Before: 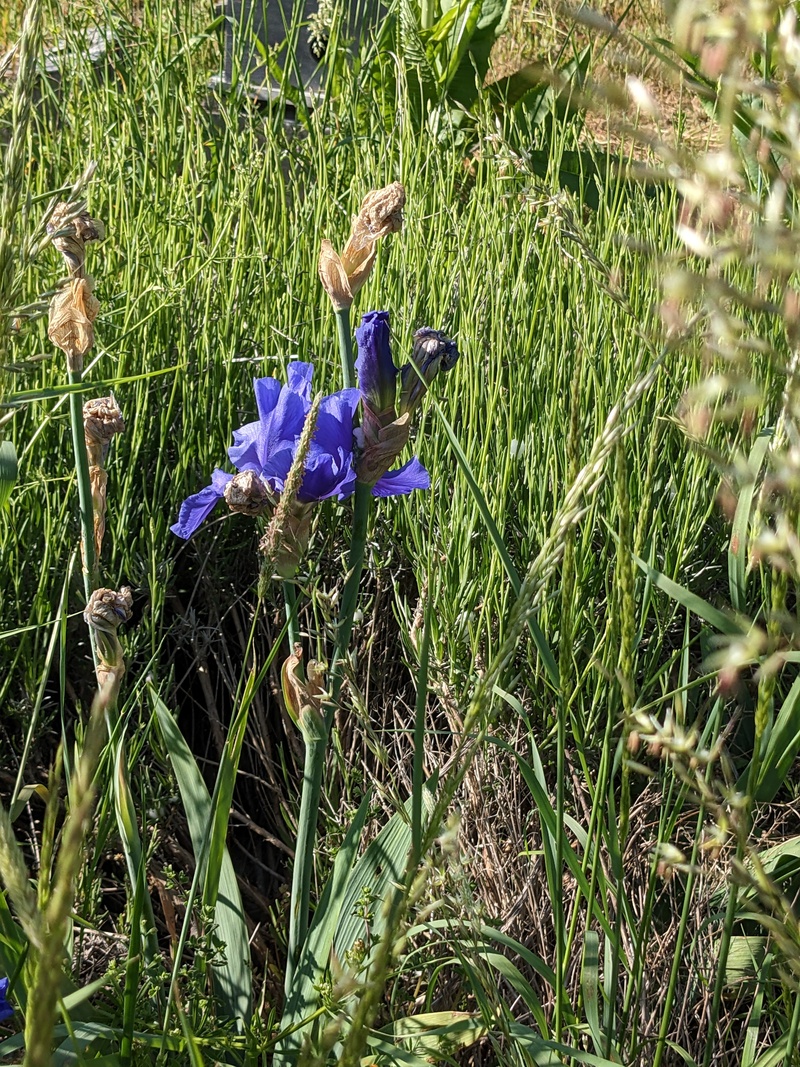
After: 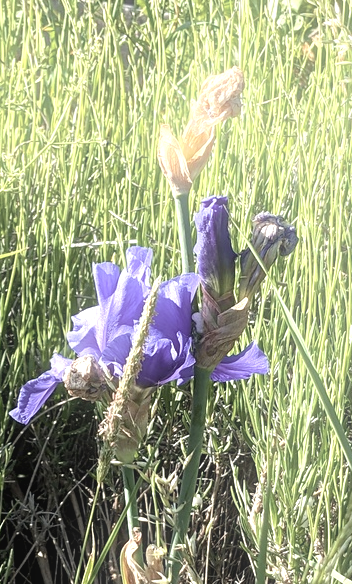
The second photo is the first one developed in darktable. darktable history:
crop: left 20.248%, top 10.86%, right 35.675%, bottom 34.321%
exposure: black level correction 0.001, exposure 1.116 EV, compensate highlight preservation false
rgb levels: preserve colors max RGB
bloom: size 5%, threshold 95%, strength 15%
contrast brightness saturation: contrast -0.05, saturation -0.41
color correction: highlights b* 3
